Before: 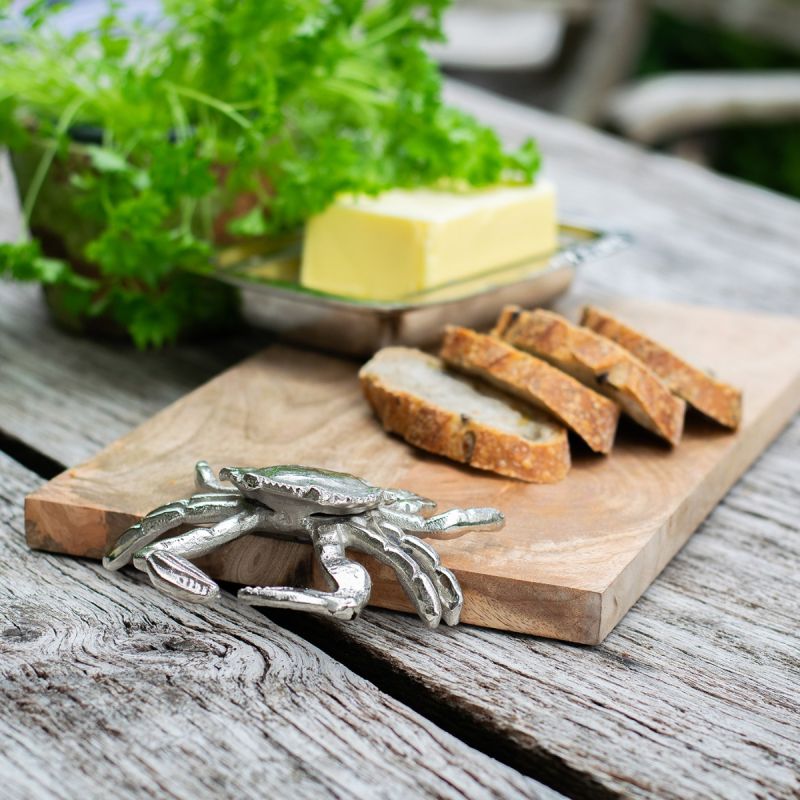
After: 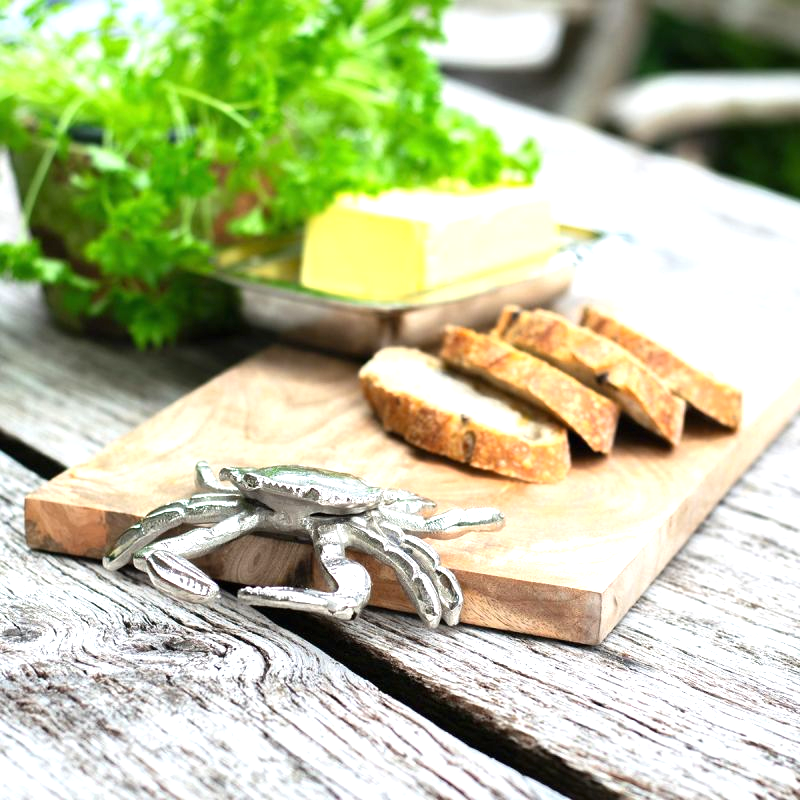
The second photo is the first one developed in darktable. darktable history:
exposure: black level correction 0, exposure 0.947 EV, compensate exposure bias true, compensate highlight preservation false
